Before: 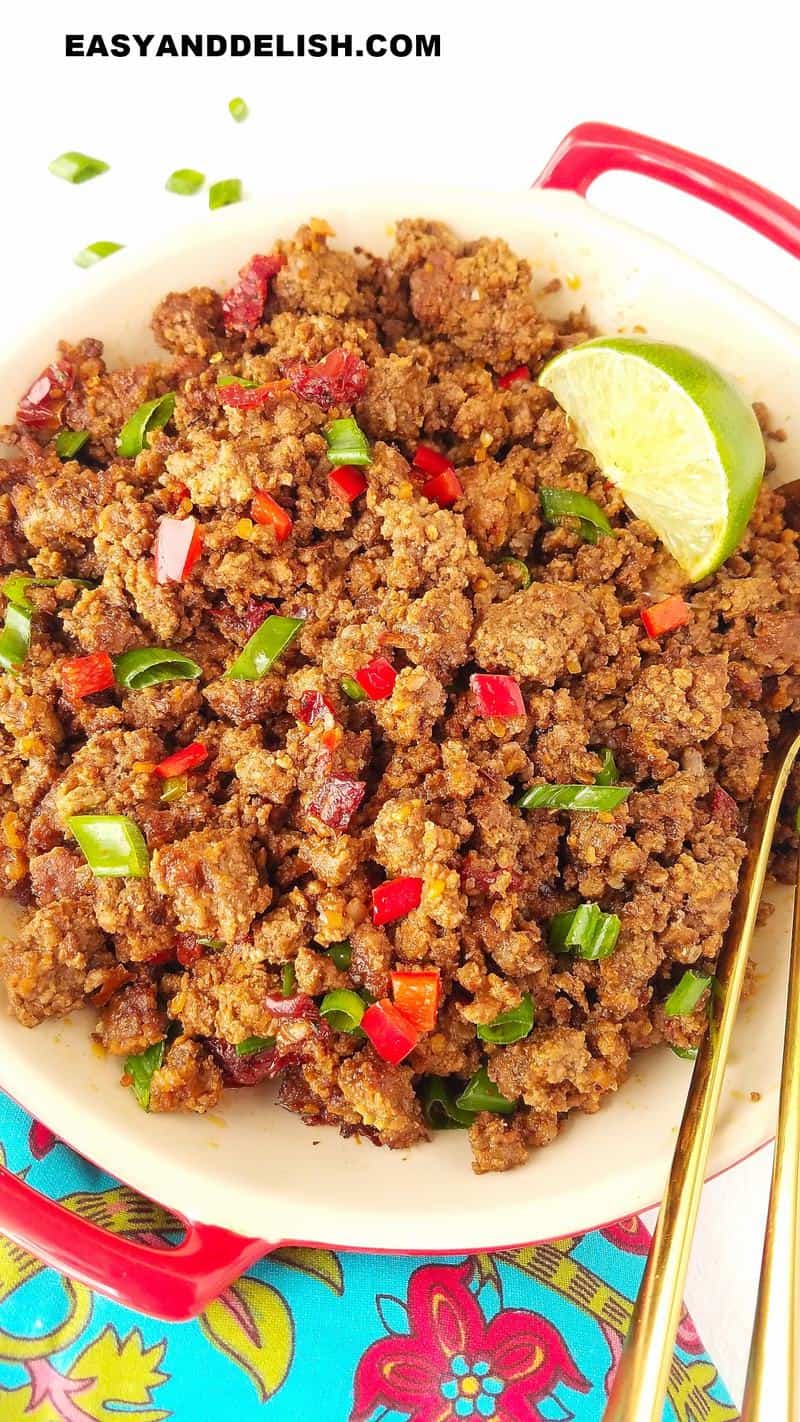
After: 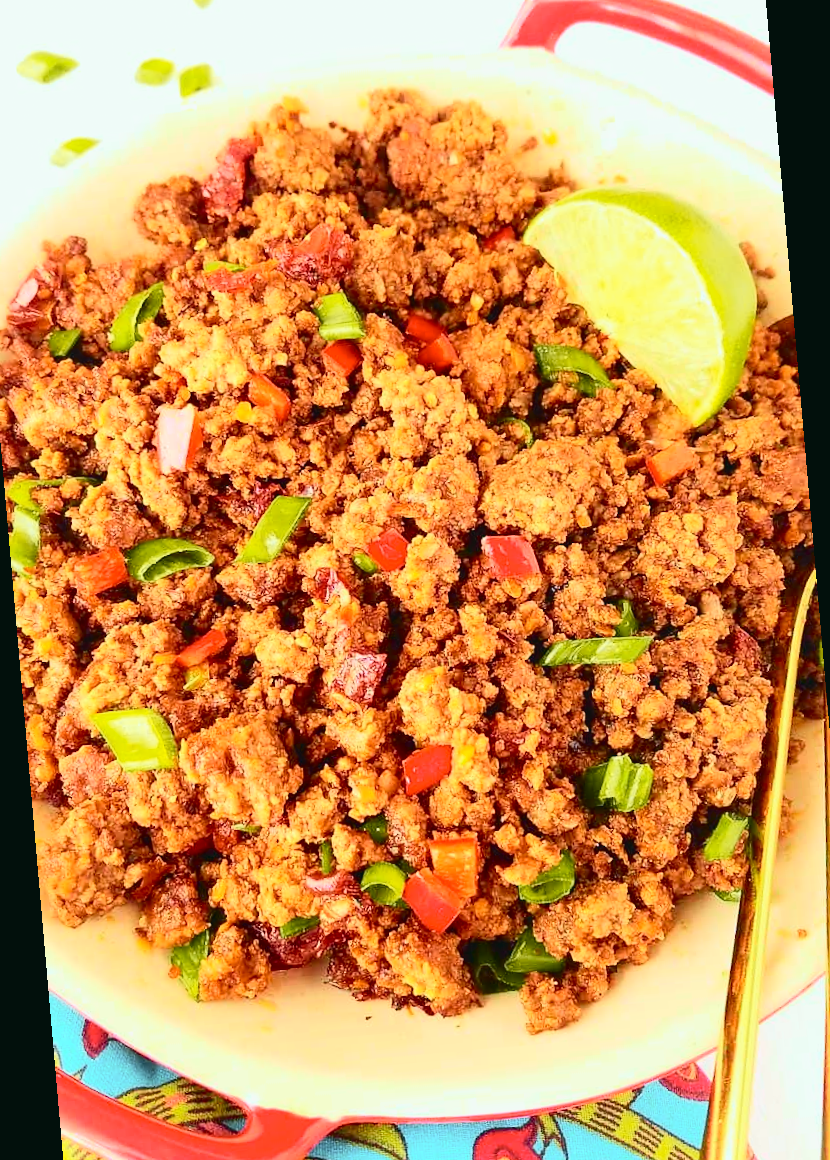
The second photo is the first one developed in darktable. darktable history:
rotate and perspective: rotation -5°, crop left 0.05, crop right 0.952, crop top 0.11, crop bottom 0.89
tone curve: curves: ch0 [(0, 0.036) (0.037, 0.042) (0.184, 0.146) (0.438, 0.521) (0.54, 0.668) (0.698, 0.835) (0.856, 0.92) (1, 0.98)]; ch1 [(0, 0) (0.393, 0.415) (0.447, 0.448) (0.482, 0.459) (0.509, 0.496) (0.527, 0.525) (0.571, 0.602) (0.619, 0.671) (0.715, 0.729) (1, 1)]; ch2 [(0, 0) (0.369, 0.388) (0.449, 0.454) (0.499, 0.5) (0.521, 0.517) (0.53, 0.544) (0.561, 0.607) (0.674, 0.735) (1, 1)], color space Lab, independent channels, preserve colors none
